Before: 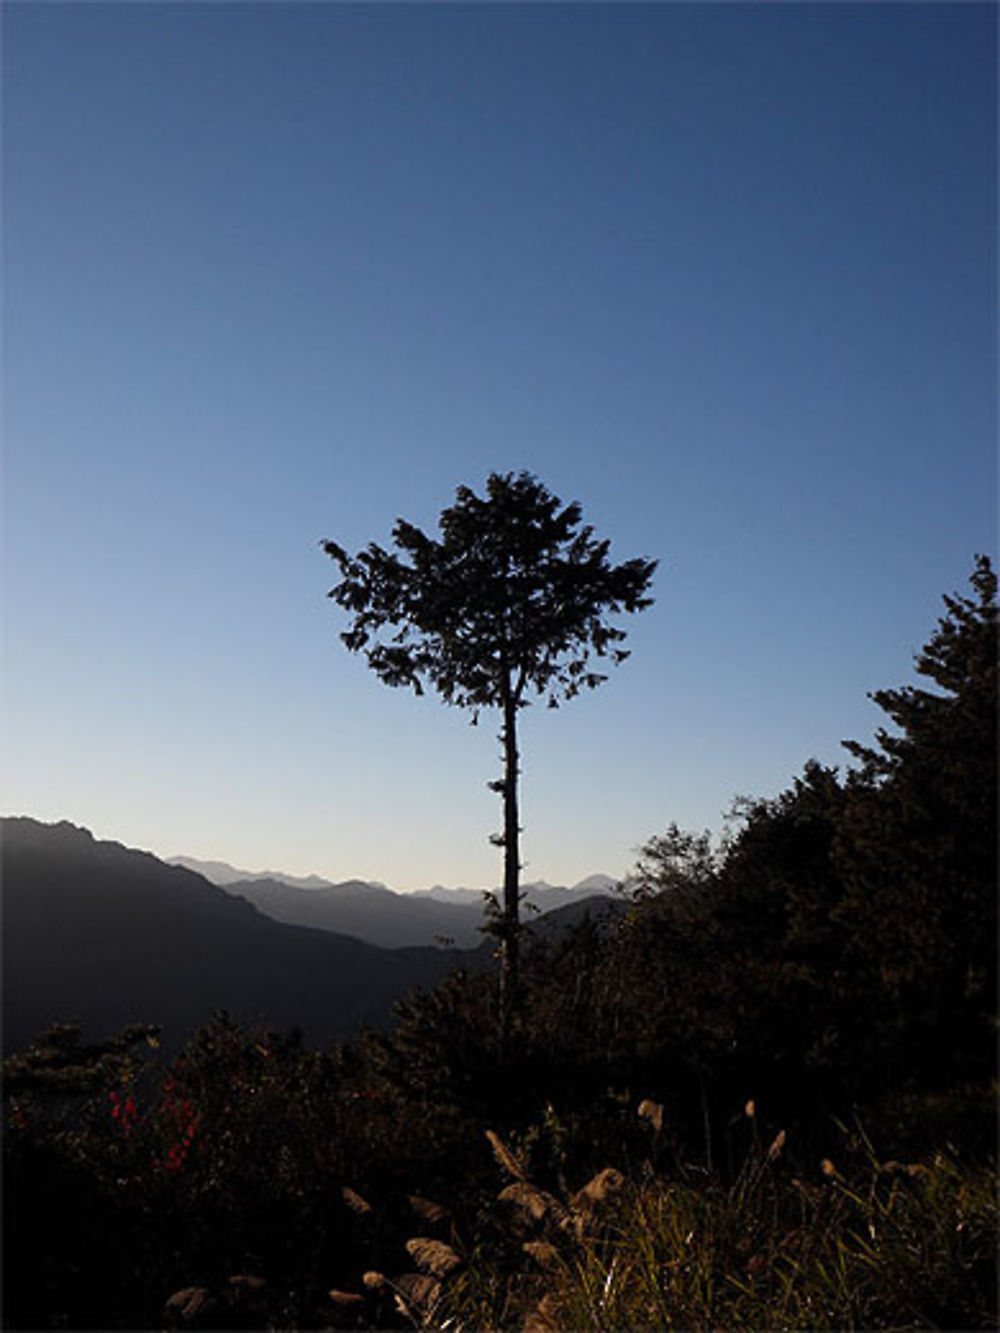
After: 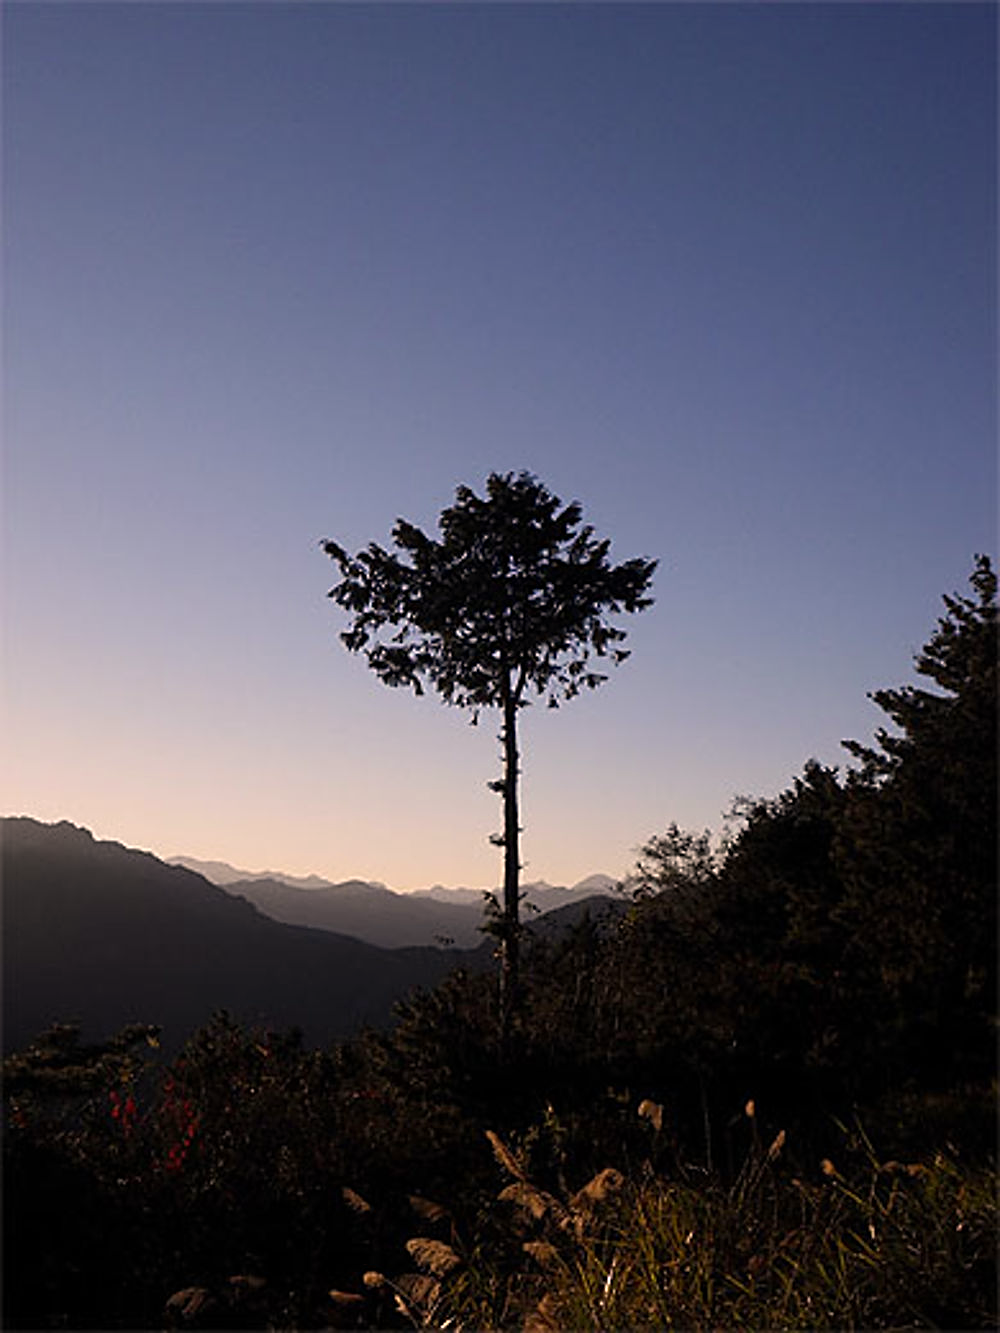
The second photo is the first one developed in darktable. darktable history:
color correction: highlights a* 11.38, highlights b* 11.86
sharpen: on, module defaults
